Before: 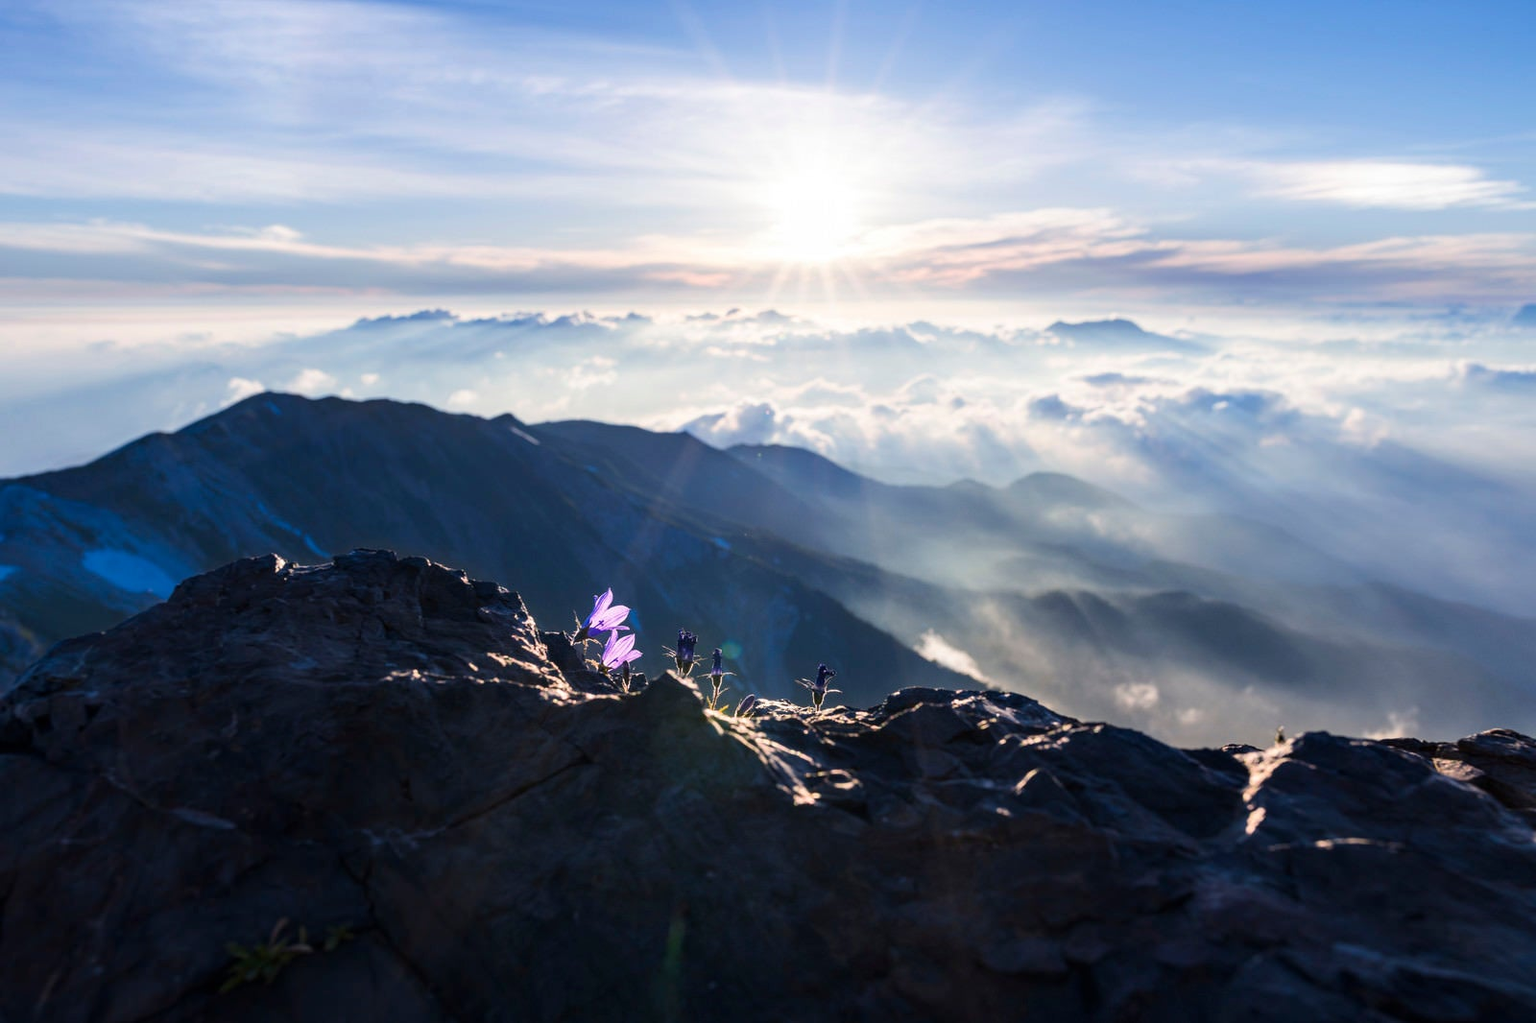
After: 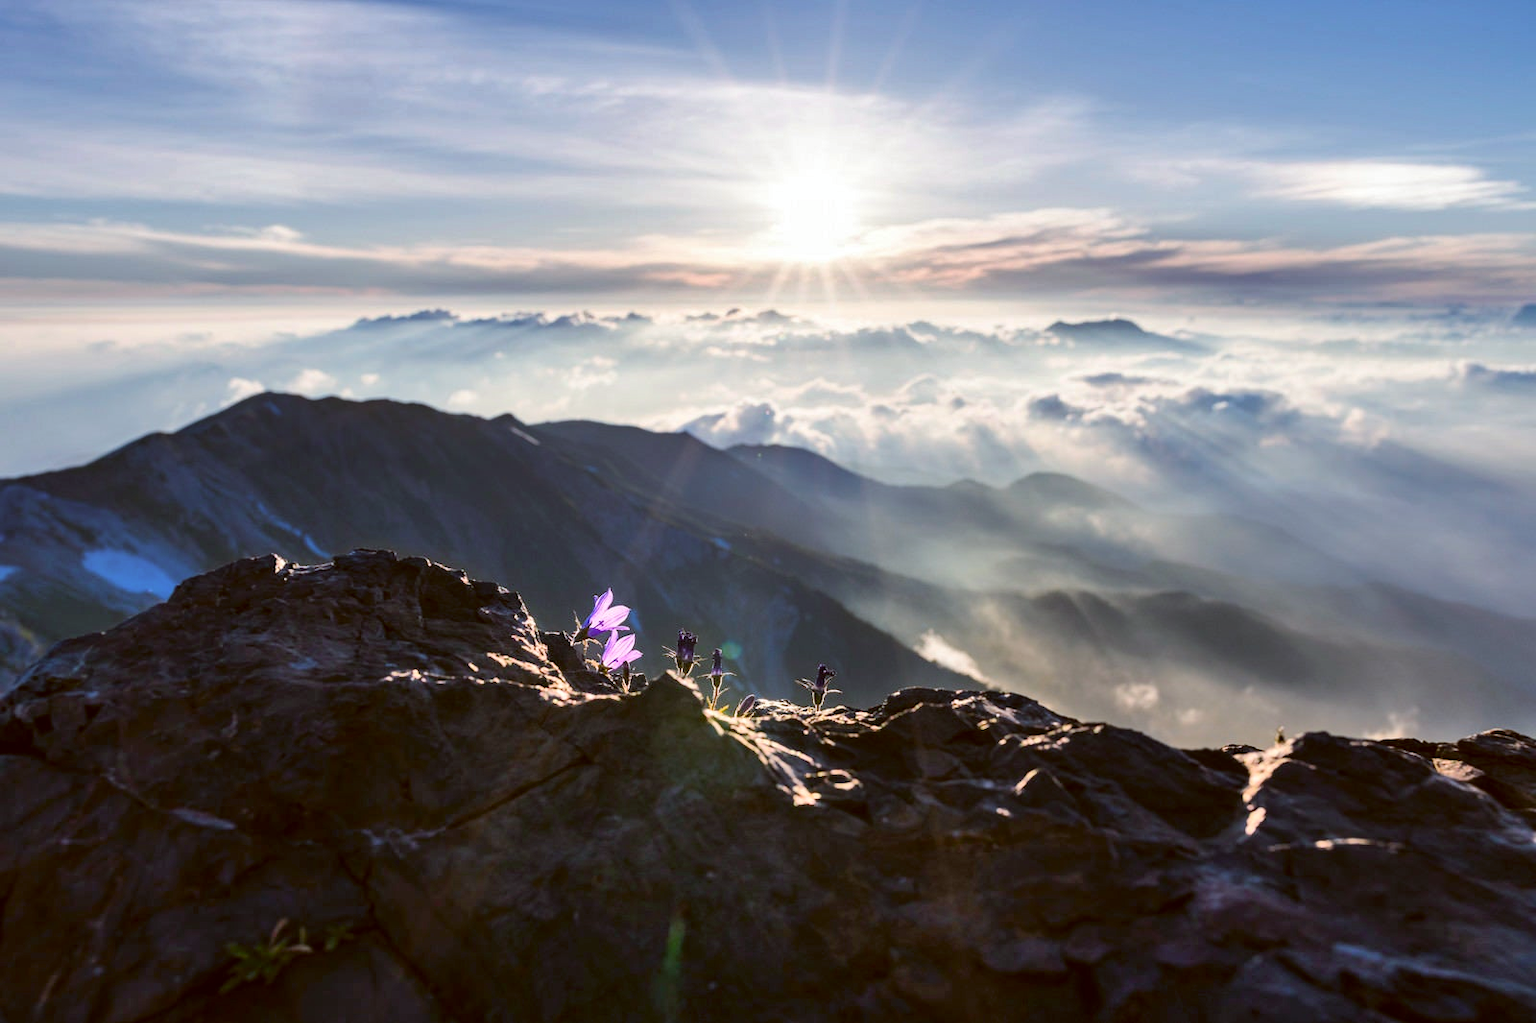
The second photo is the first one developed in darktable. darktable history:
shadows and highlights: soften with gaussian
color correction: highlights a* -0.352, highlights b* 0.169, shadows a* 4.68, shadows b* 20.31
color balance rgb: shadows lift › chroma 0.812%, shadows lift › hue 114.69°, perceptual saturation grading › global saturation 3.56%, global vibrance 9.72%
